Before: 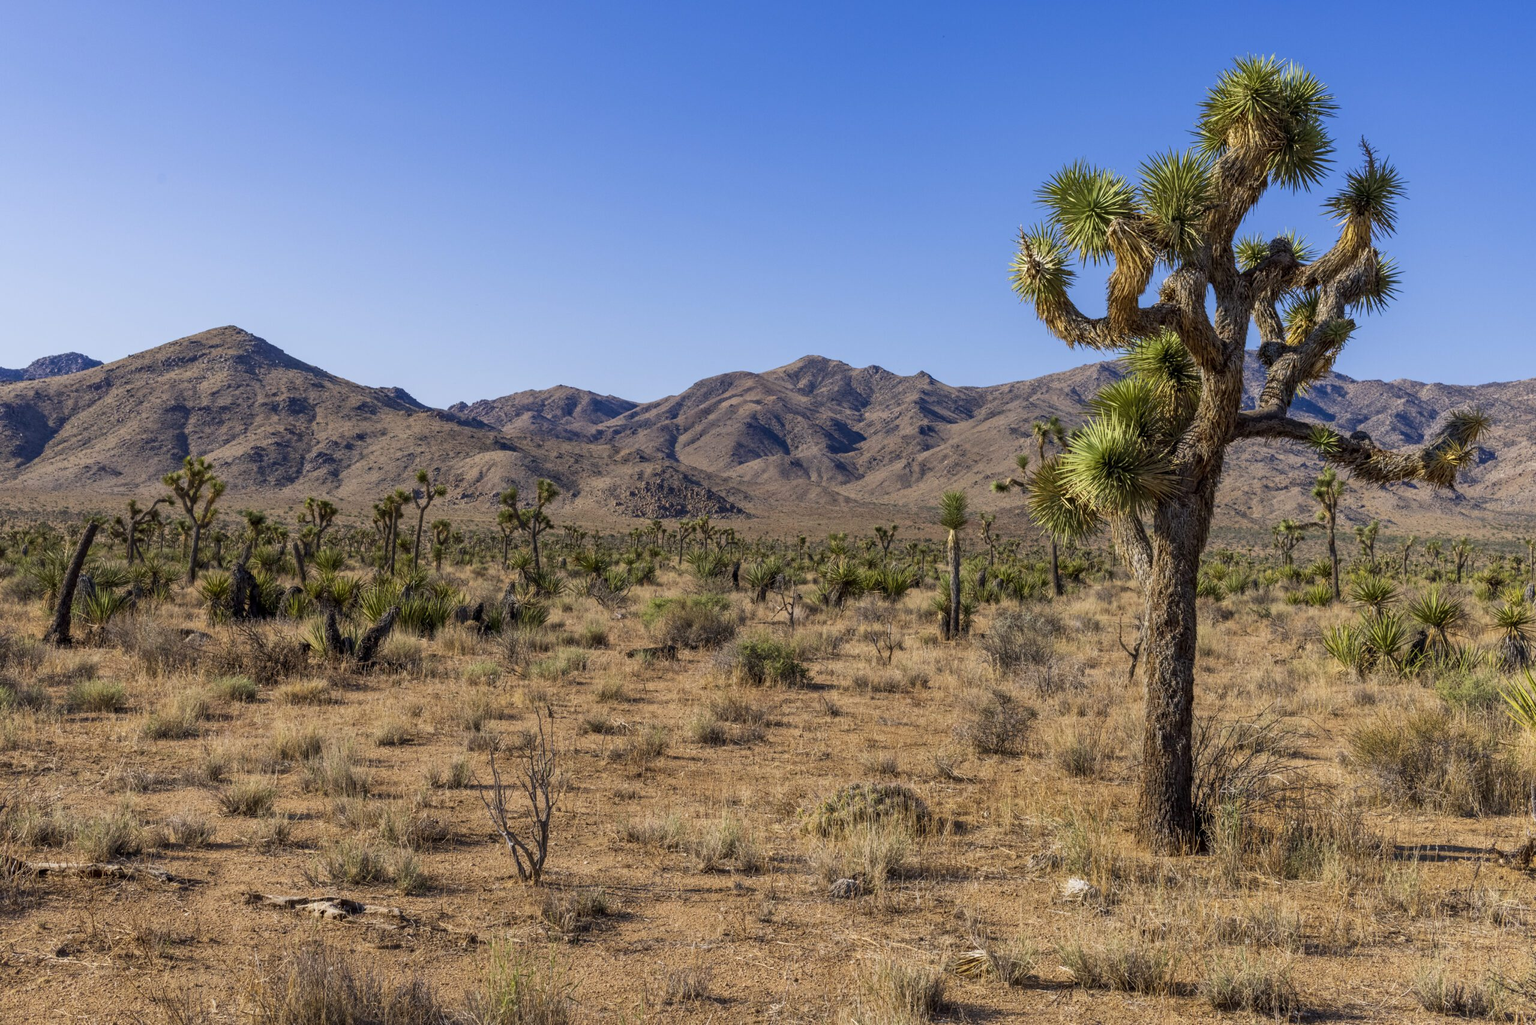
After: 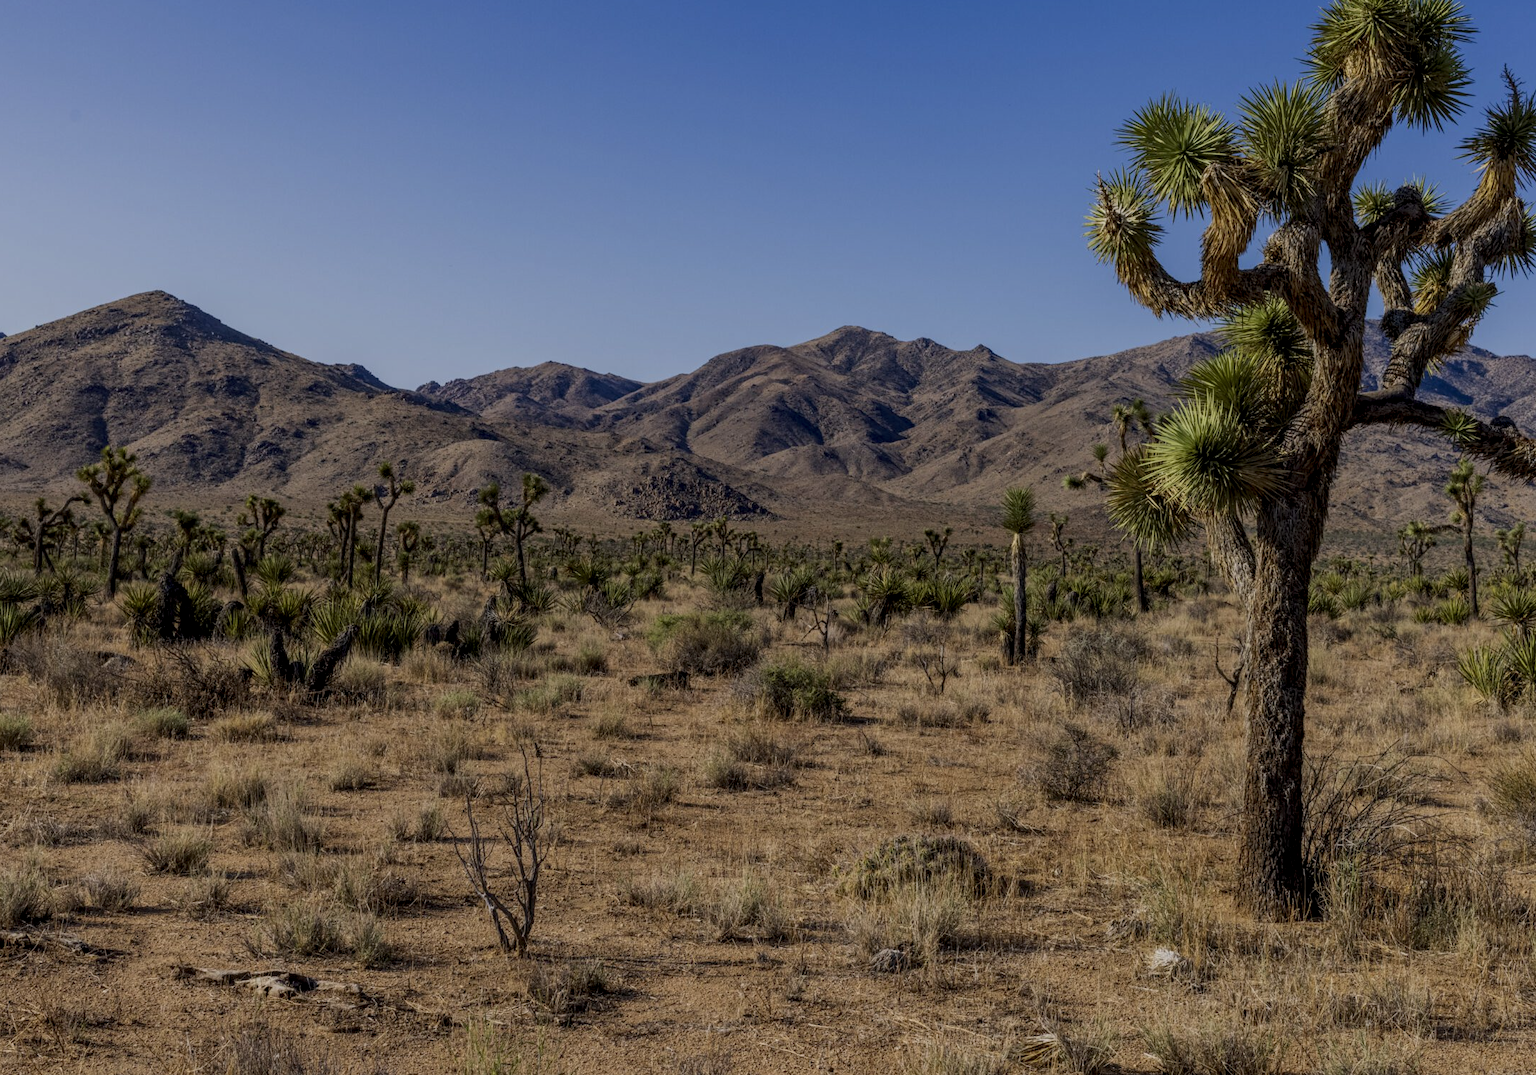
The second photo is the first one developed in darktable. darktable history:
crop: left 6.437%, top 7.974%, right 9.543%, bottom 3.898%
exposure: exposure -0.911 EV, compensate highlight preservation false
local contrast: detail 130%
